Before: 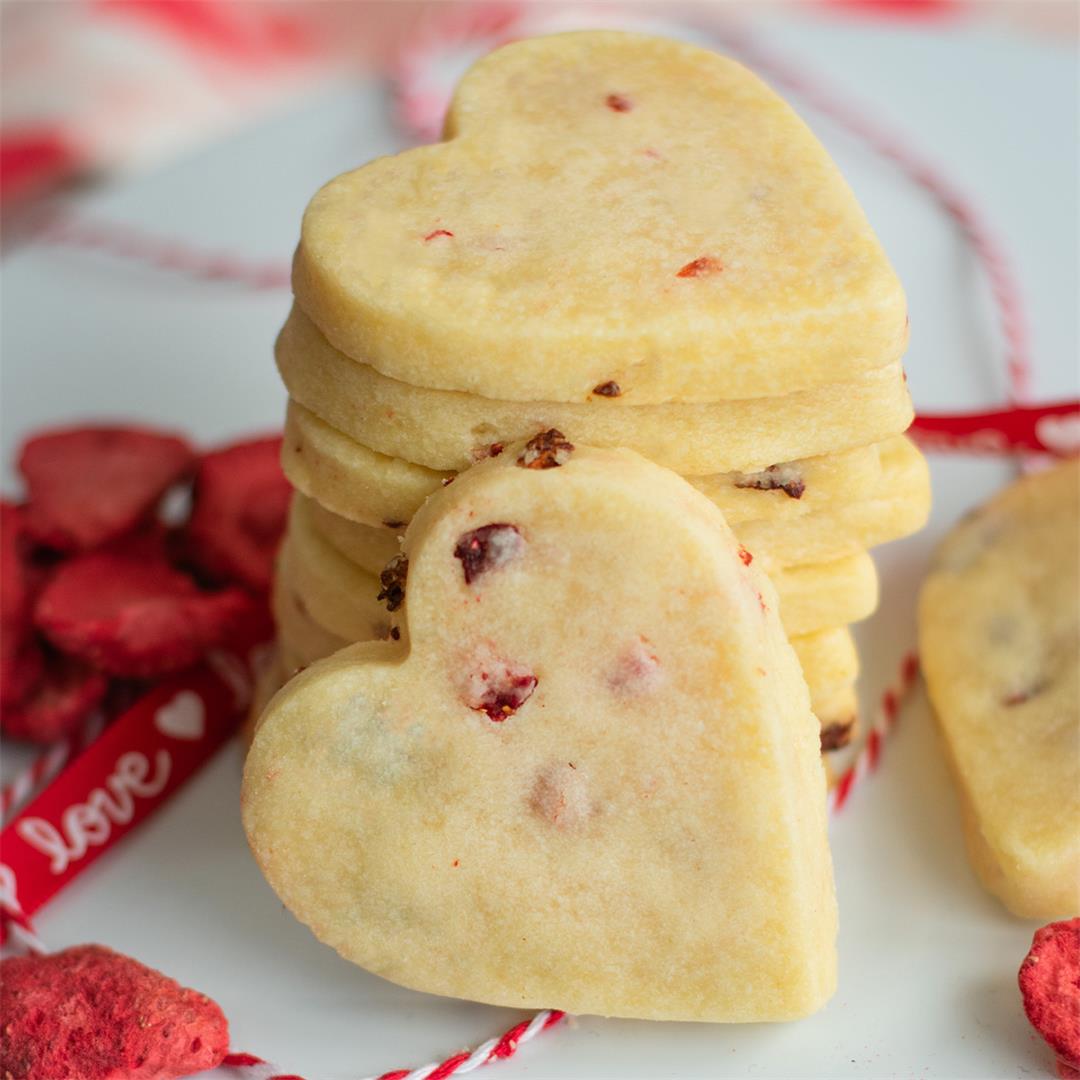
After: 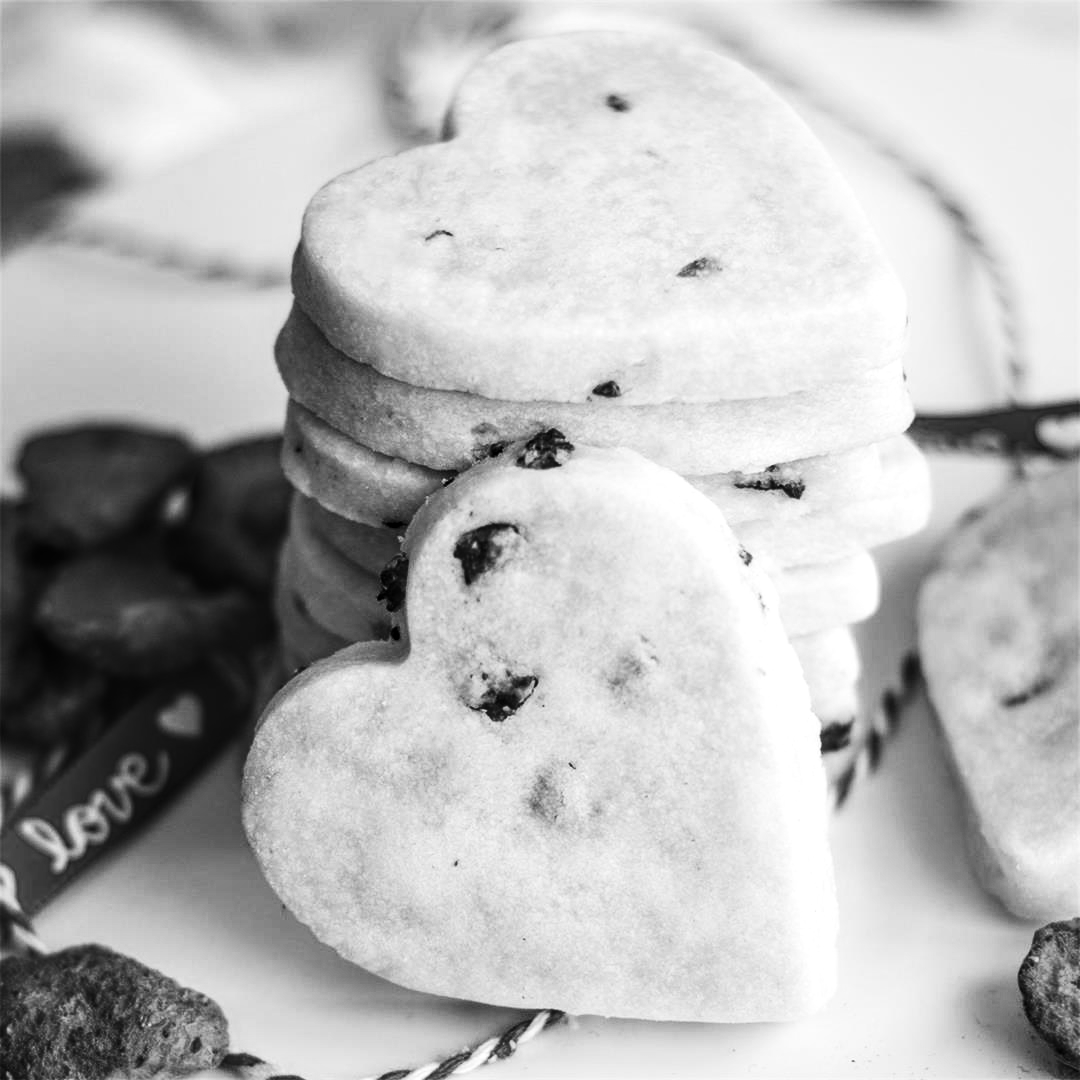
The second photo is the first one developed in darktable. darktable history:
color balance: lift [1.016, 0.983, 1, 1.017], gamma [0.958, 1, 1, 1], gain [0.981, 1.007, 0.993, 1.002], input saturation 118.26%, contrast 13.43%, contrast fulcrum 21.62%, output saturation 82.76%
local contrast: detail 130%
contrast brightness saturation: contrast 0.32, brightness -0.08, saturation 0.17
white balance: red 0.948, green 1.02, blue 1.176
monochrome: on, module defaults
color correction: highlights a* -9.73, highlights b* -21.22
